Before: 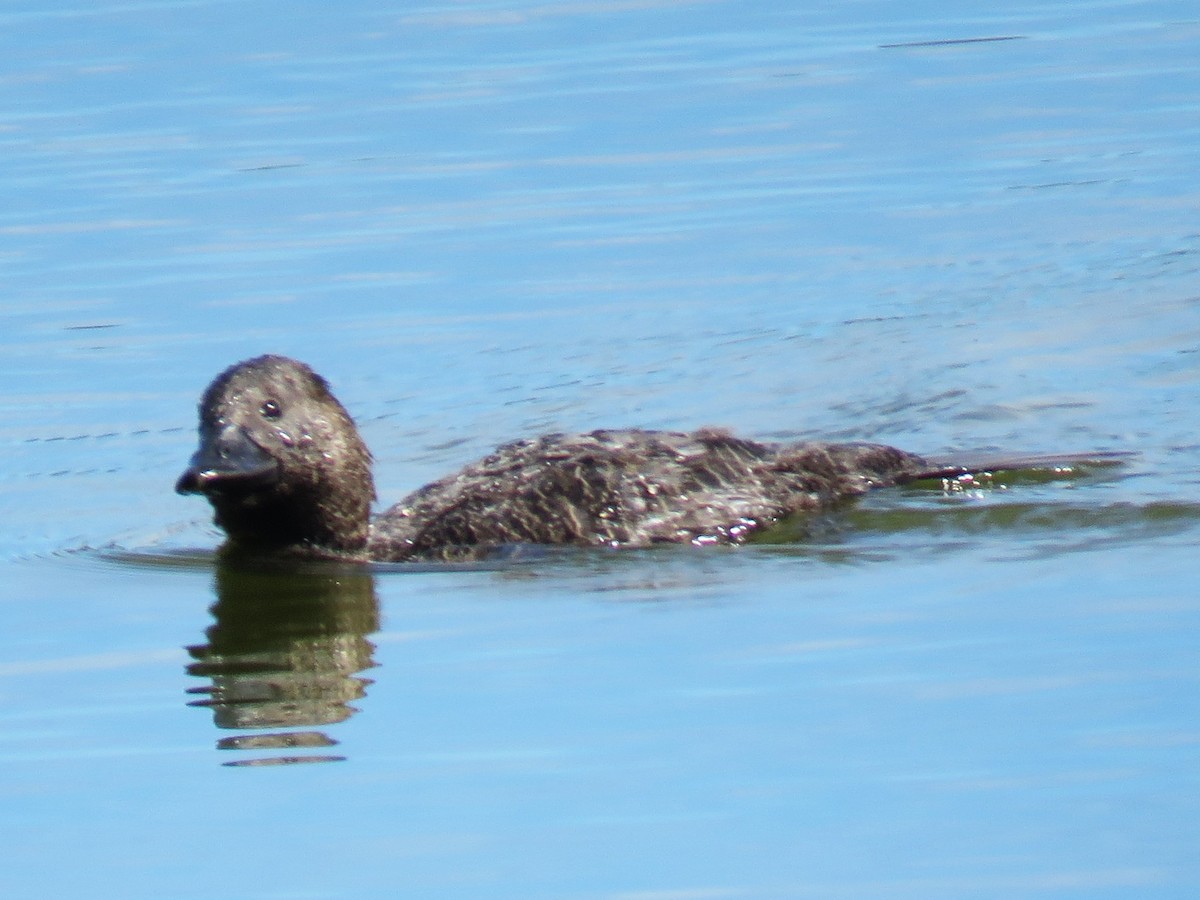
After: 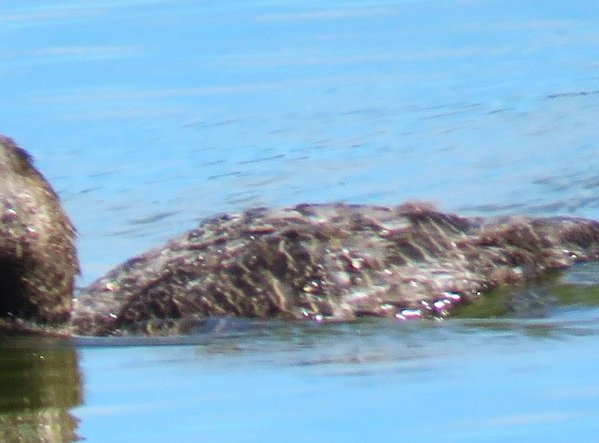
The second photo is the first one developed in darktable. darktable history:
crop: left 24.673%, top 25.202%, right 25.395%, bottom 25.568%
contrast brightness saturation: contrast 0.07, brightness 0.073, saturation 0.184
